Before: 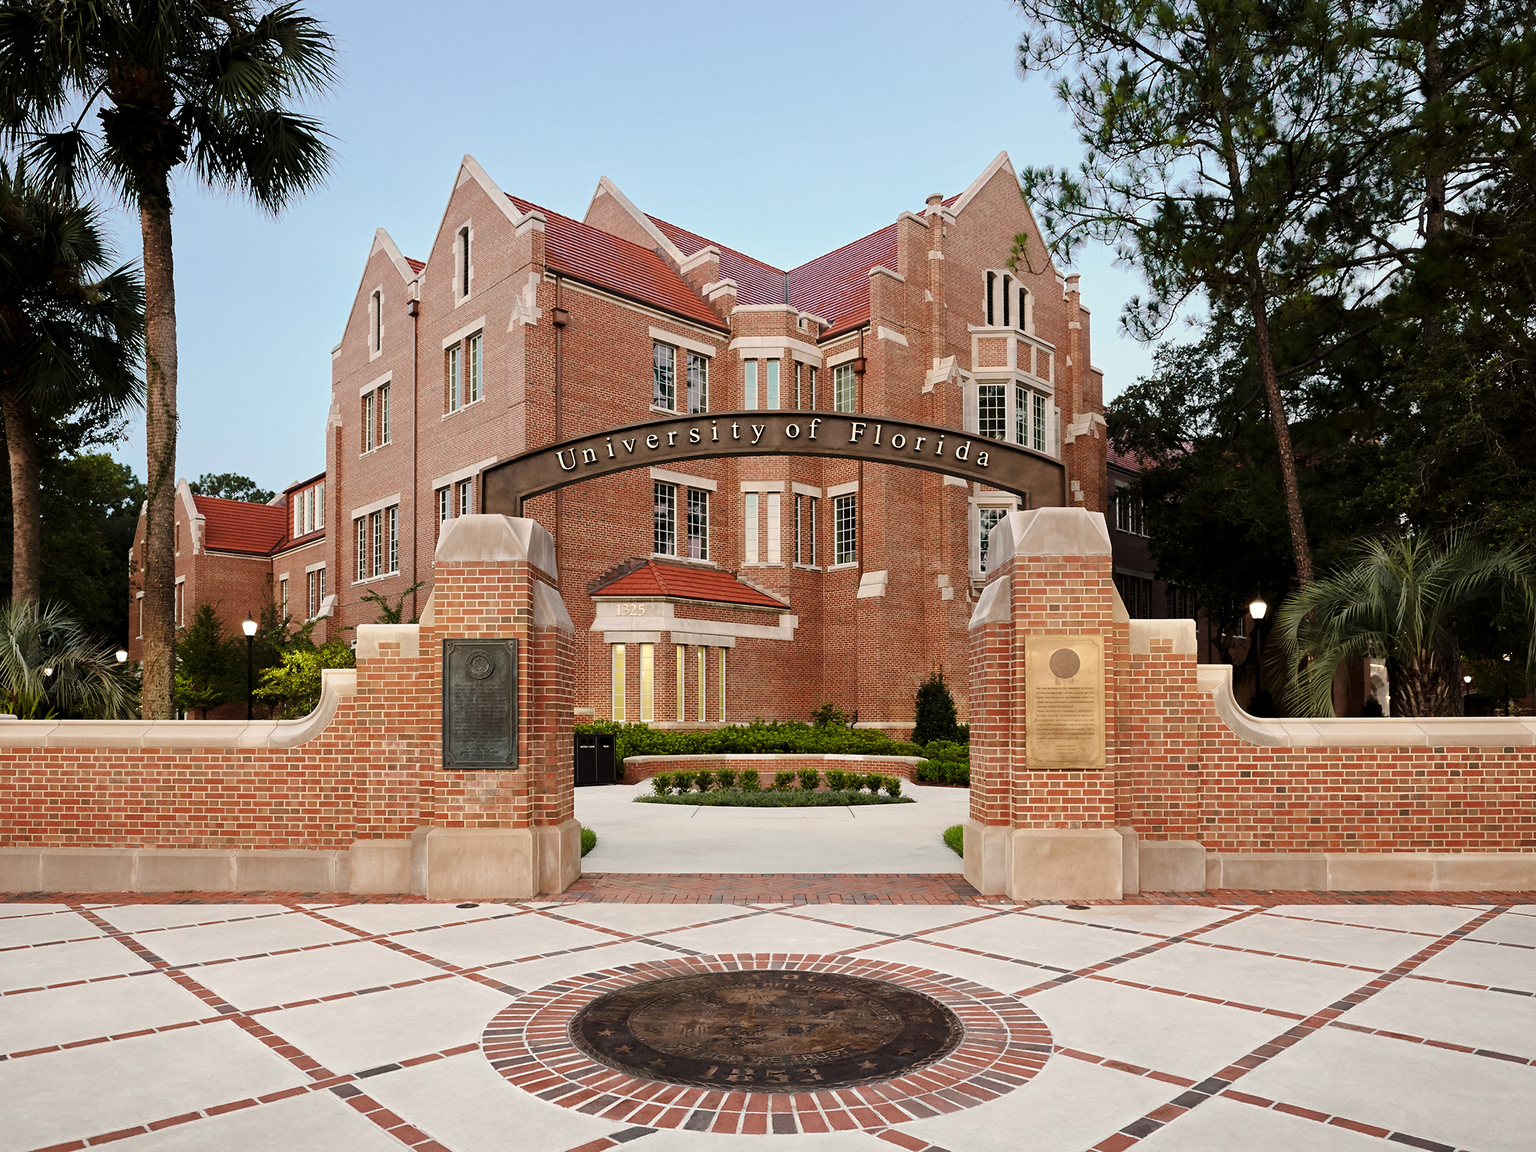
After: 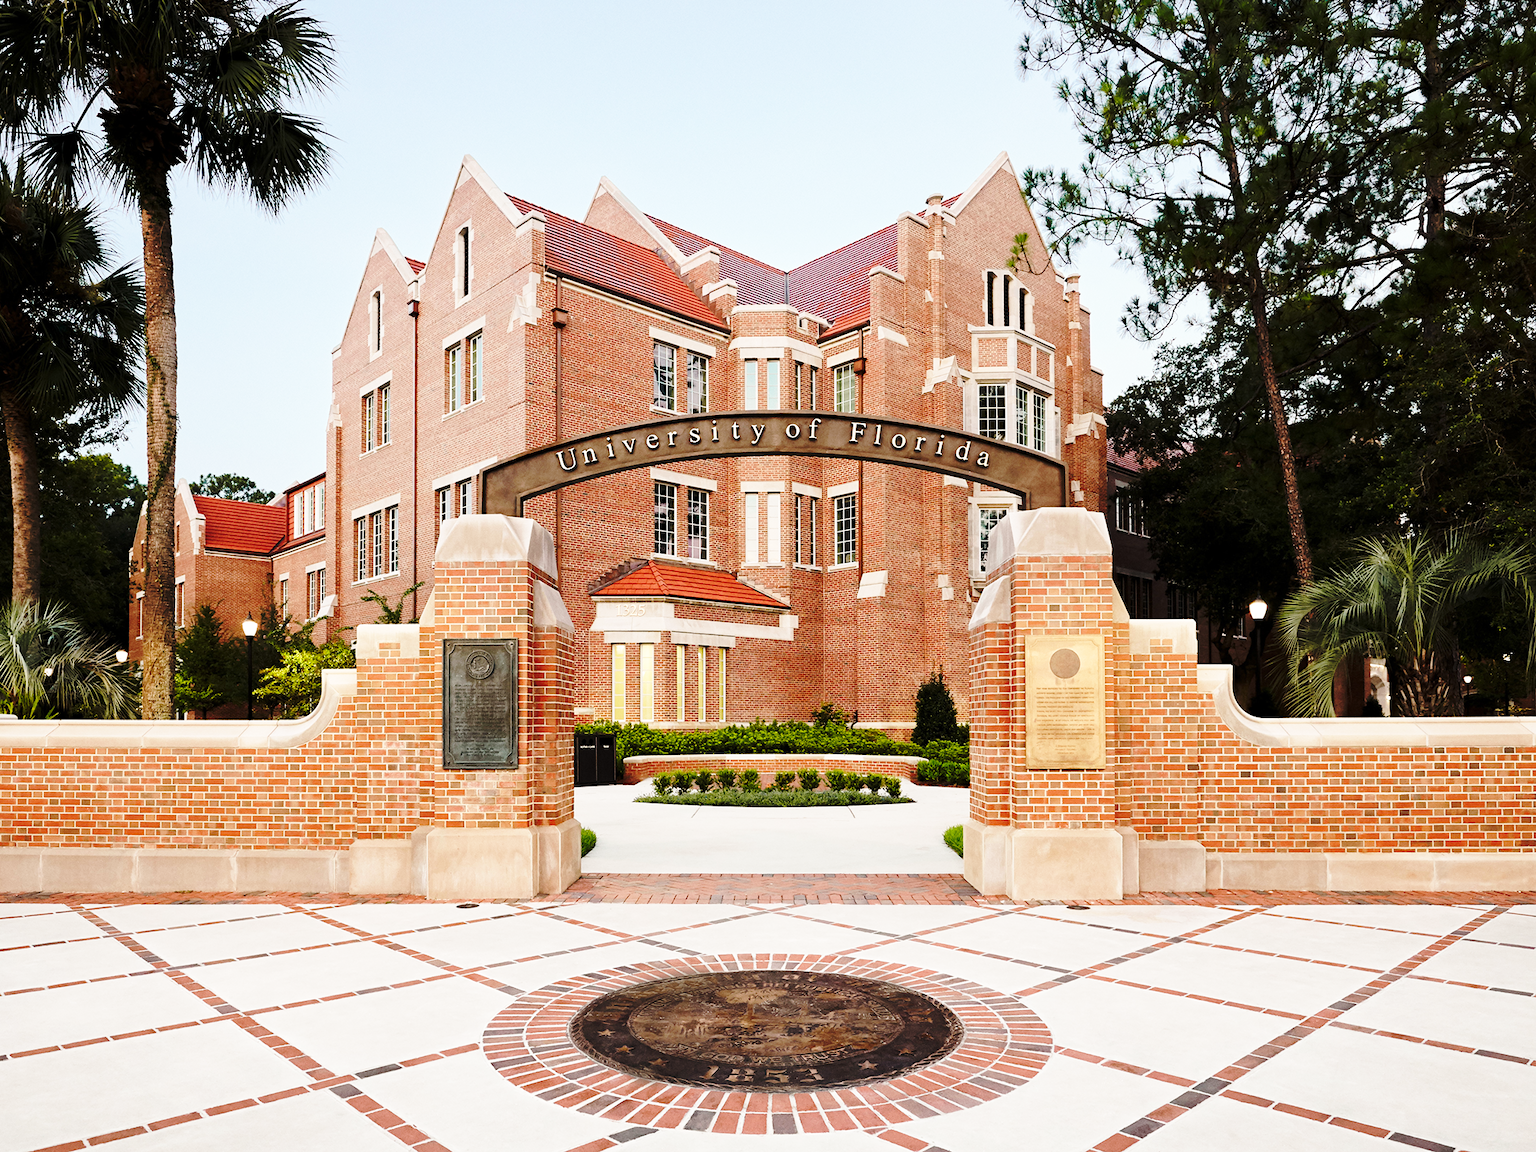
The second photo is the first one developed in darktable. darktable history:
base curve: curves: ch0 [(0, 0) (0.032, 0.037) (0.105, 0.228) (0.435, 0.76) (0.856, 0.983) (1, 1)], preserve colors none
exposure: exposure -0.021 EV, compensate highlight preservation false
